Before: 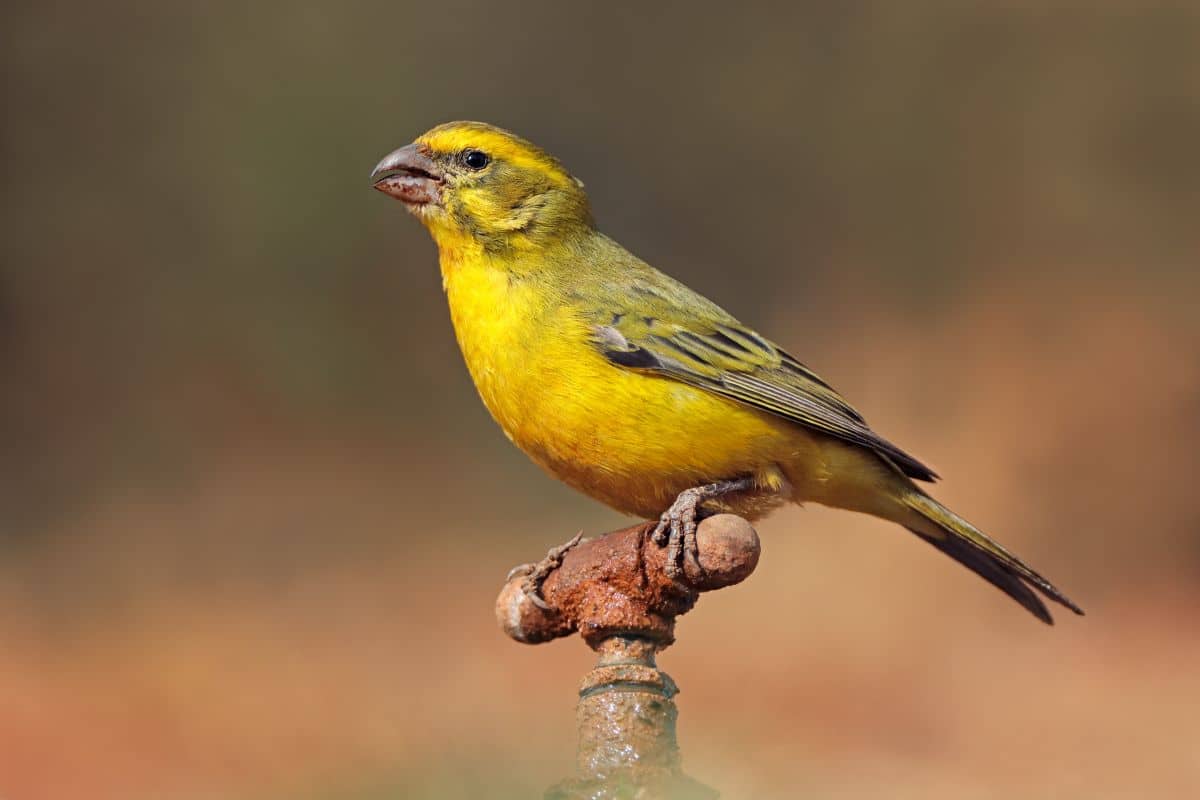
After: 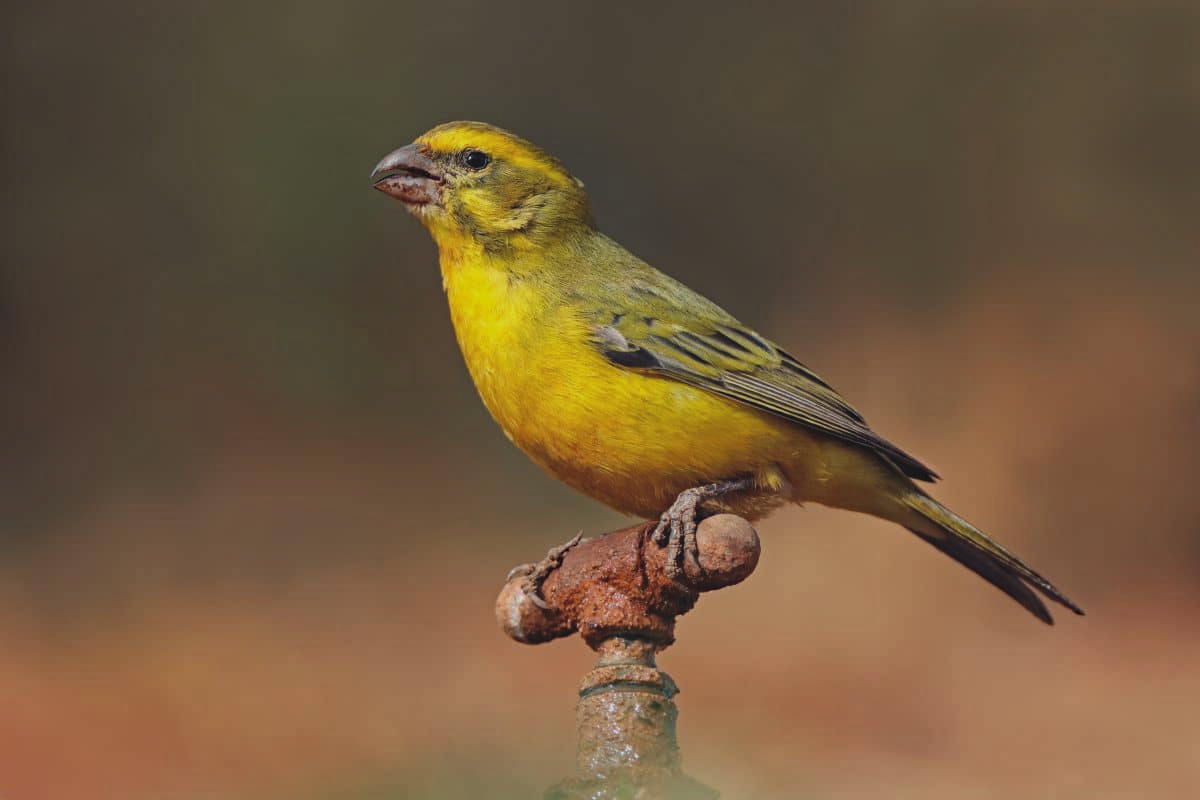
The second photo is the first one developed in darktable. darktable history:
exposure: black level correction -0.015, exposure -0.538 EV, compensate highlight preservation false
haze removal: adaptive false
